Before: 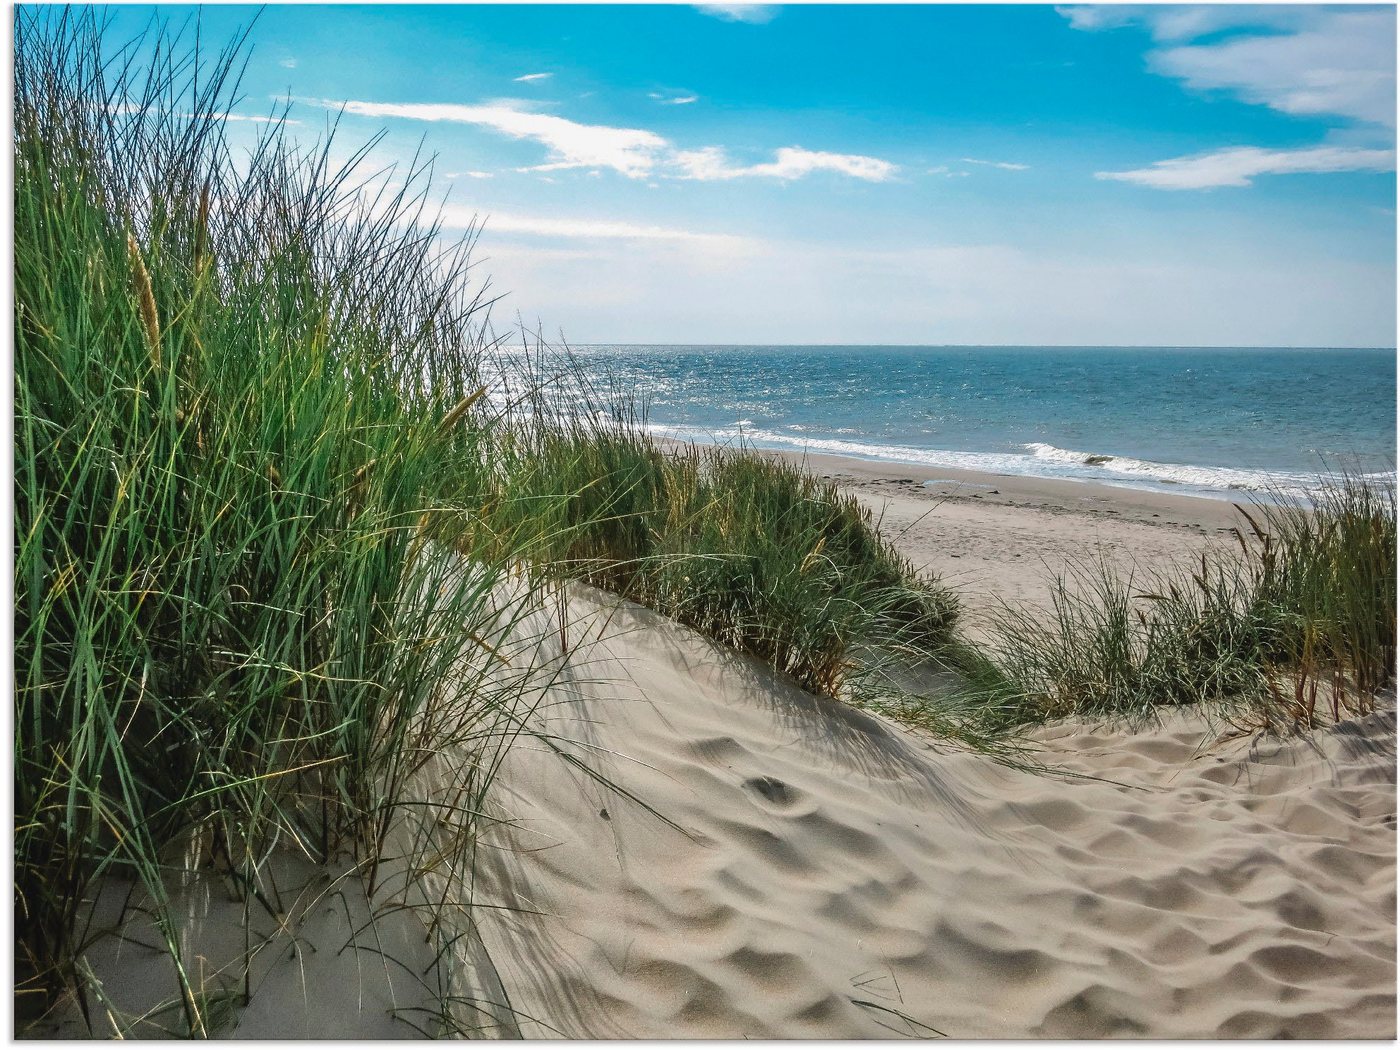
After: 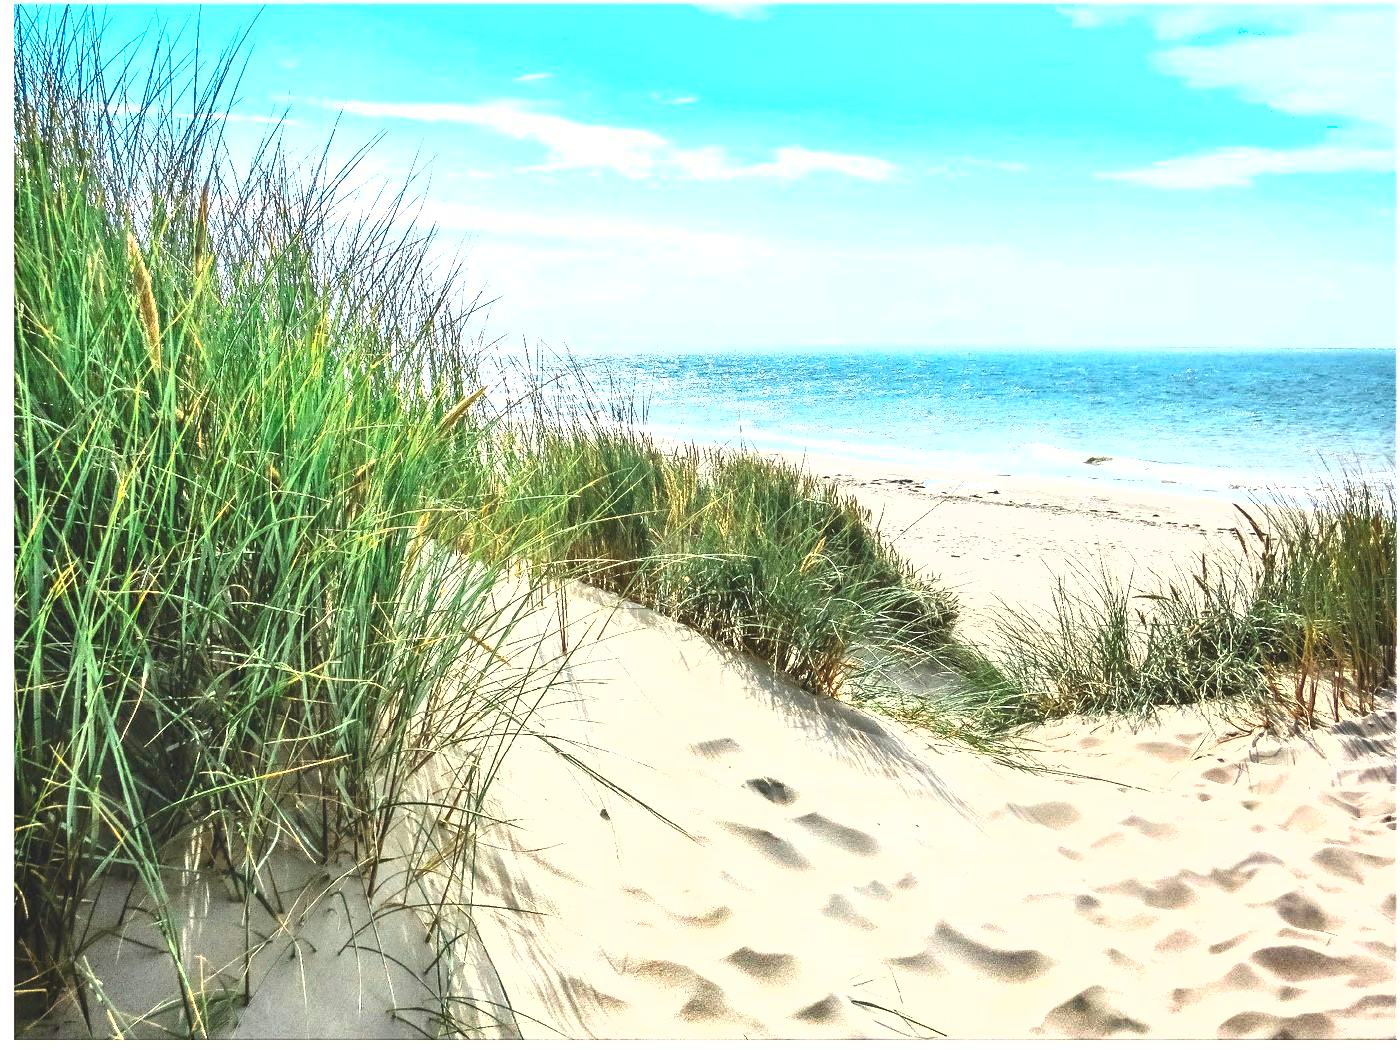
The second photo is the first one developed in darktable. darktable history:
exposure: black level correction 0, exposure 1.975 EV, compensate exposure bias true, compensate highlight preservation false
shadows and highlights: shadows 29.61, highlights -30.47, low approximation 0.01, soften with gaussian
